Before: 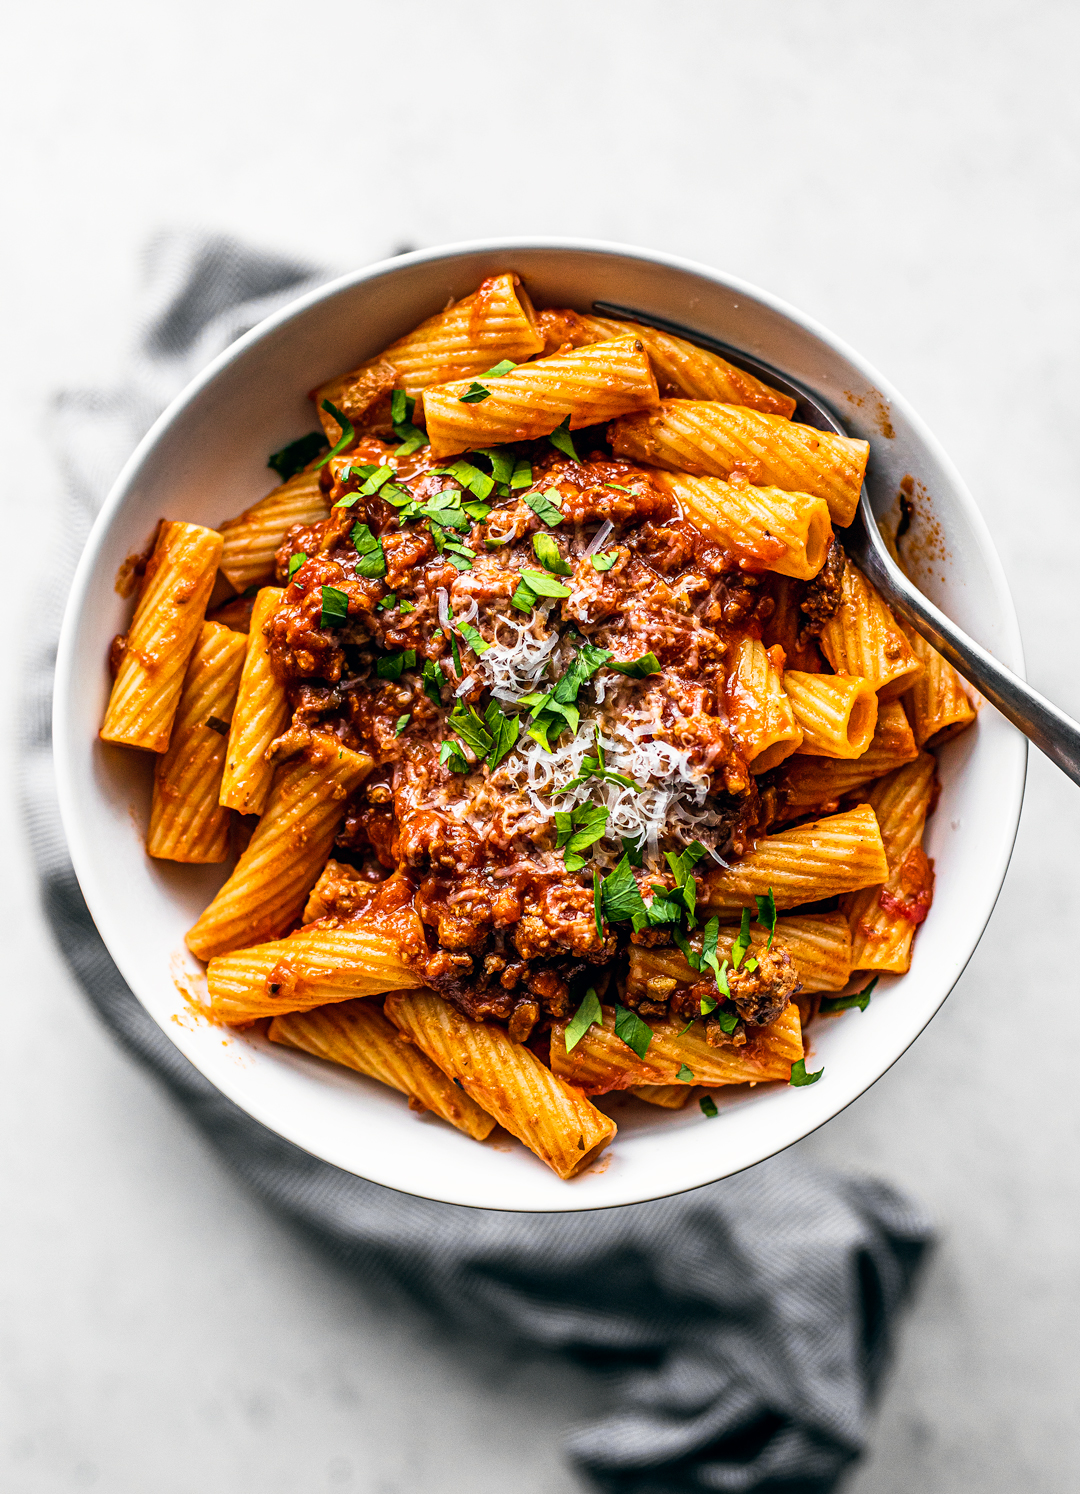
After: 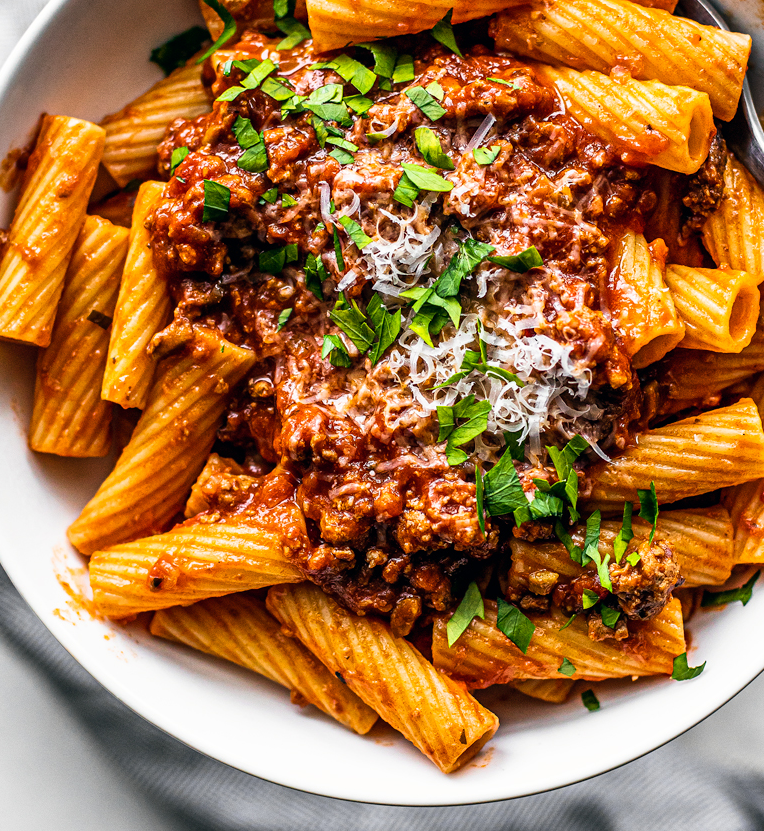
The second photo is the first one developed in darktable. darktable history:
crop: left 10.957%, top 27.201%, right 18.238%, bottom 17.142%
